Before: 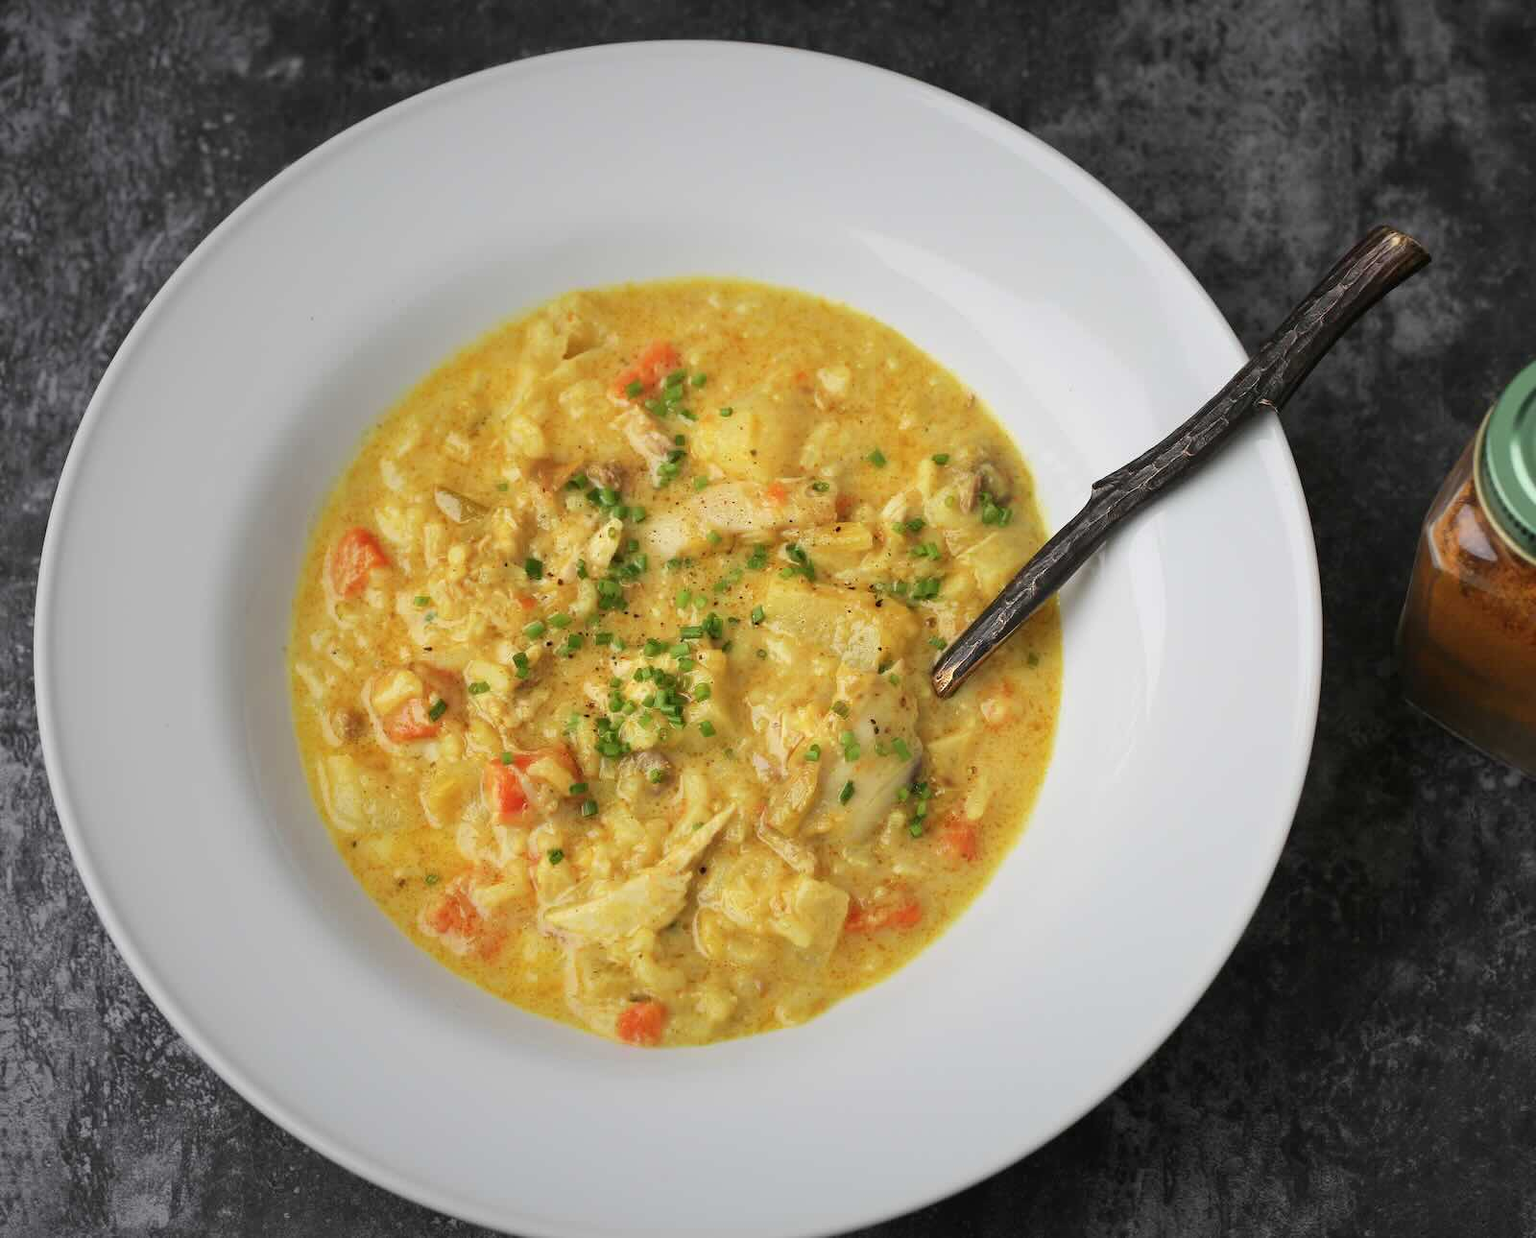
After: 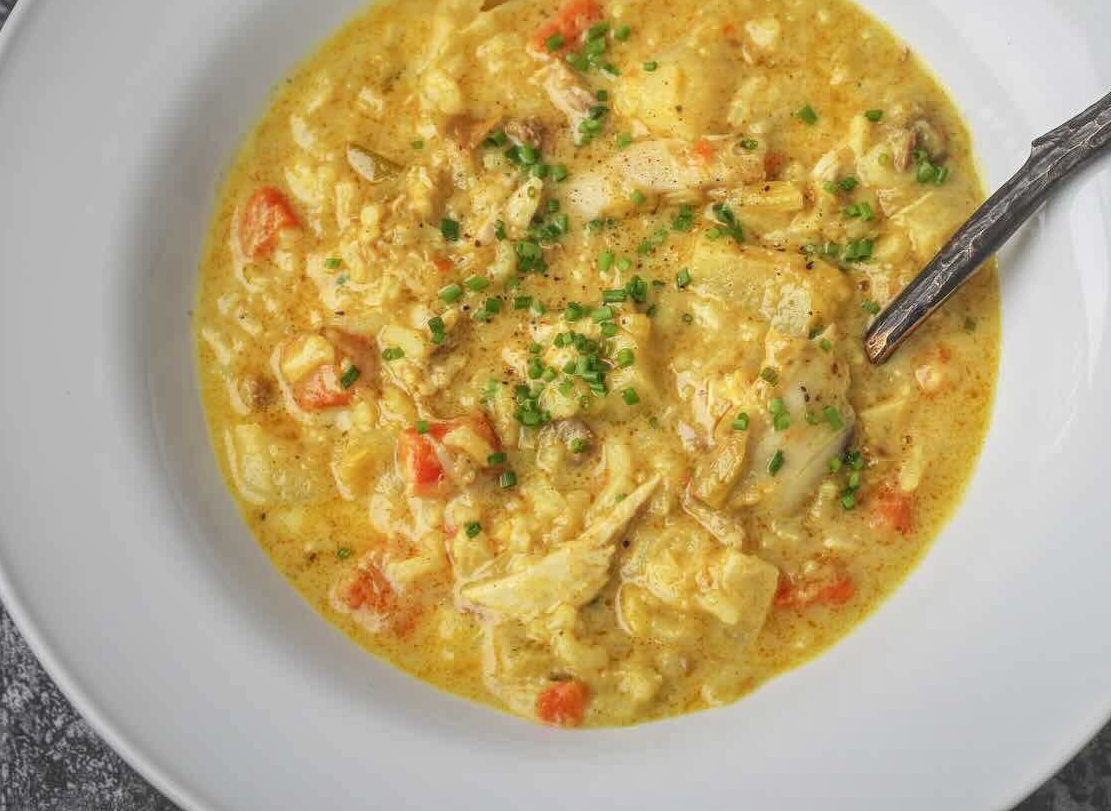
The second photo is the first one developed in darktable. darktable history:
local contrast: highlights 66%, shadows 34%, detail 166%, midtone range 0.2
crop: left 6.678%, top 28.156%, right 23.867%, bottom 8.933%
